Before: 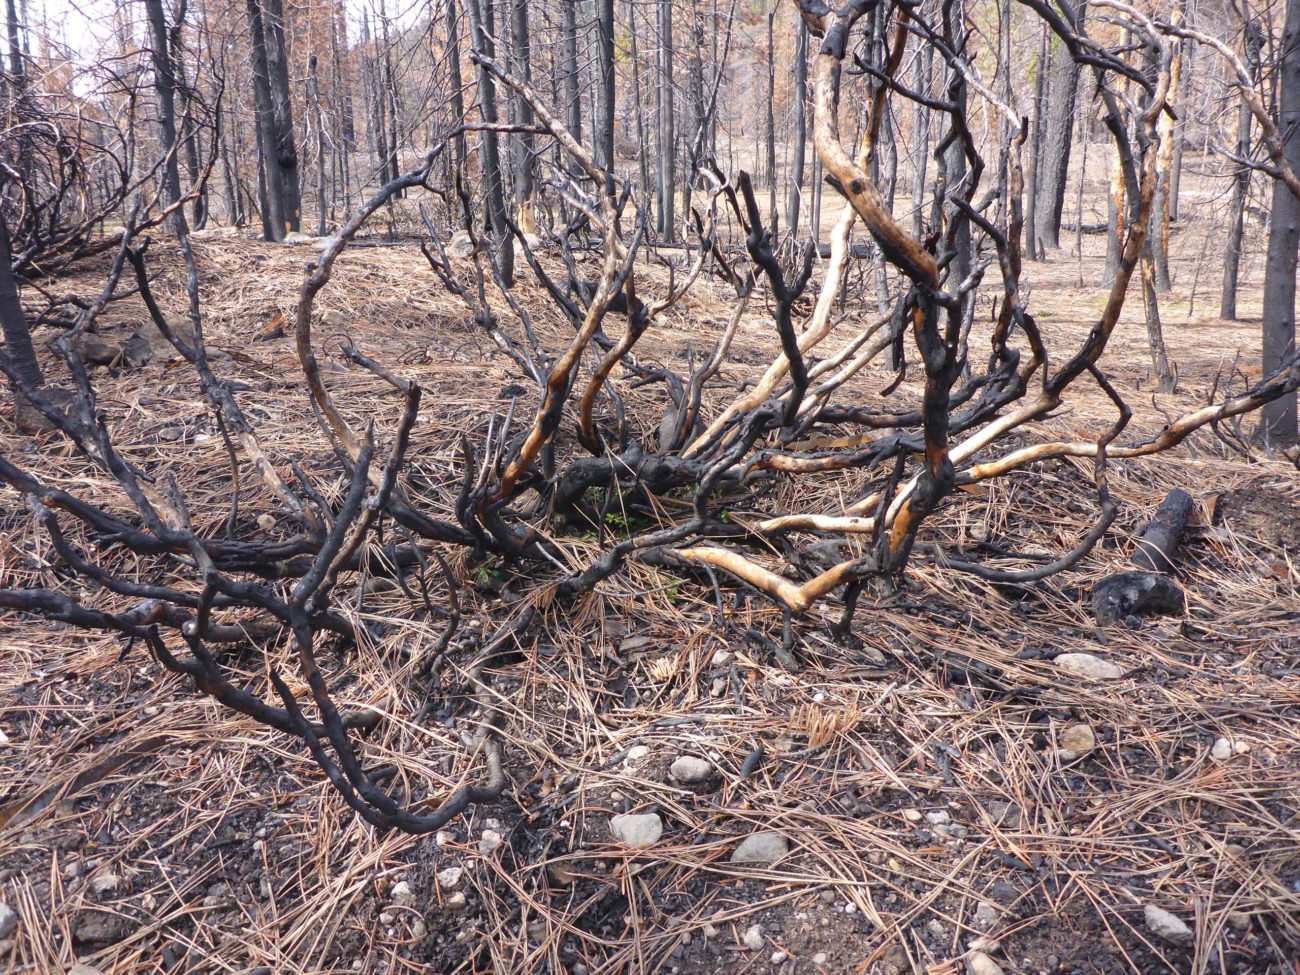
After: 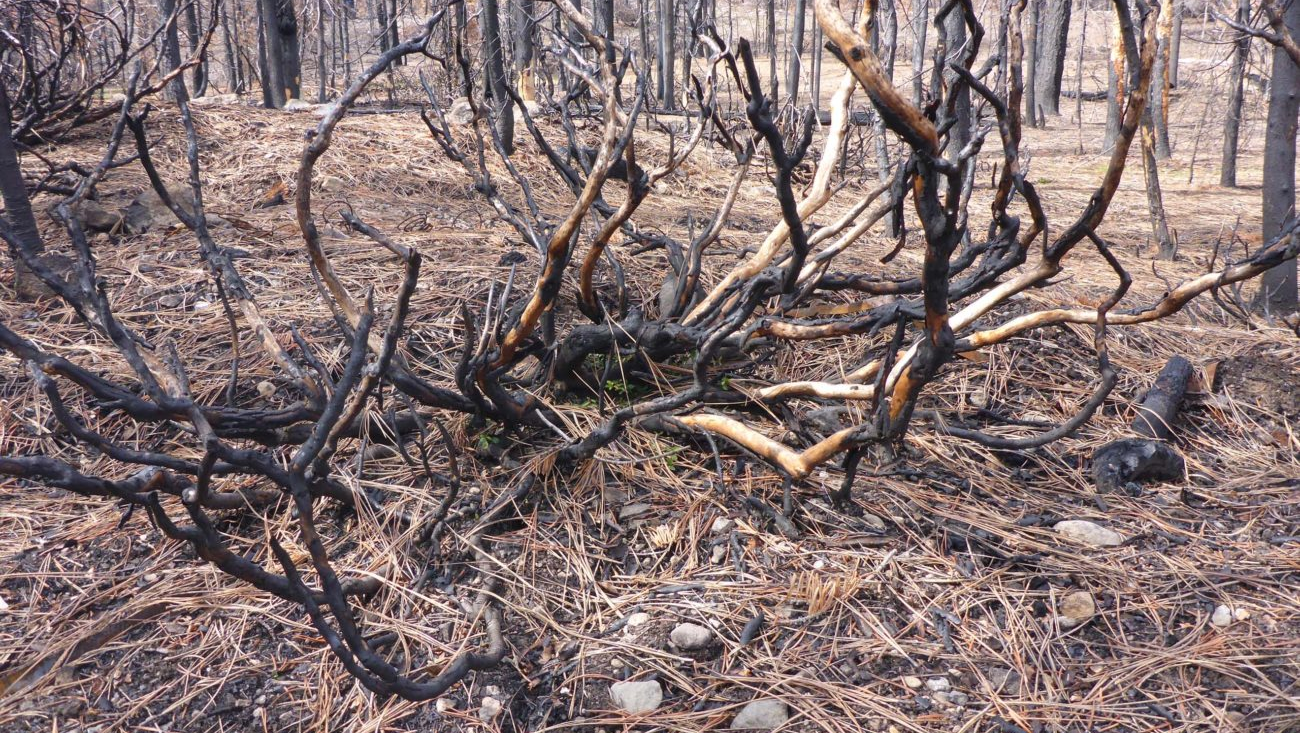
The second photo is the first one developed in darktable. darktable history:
crop: top 13.664%, bottom 11.104%
